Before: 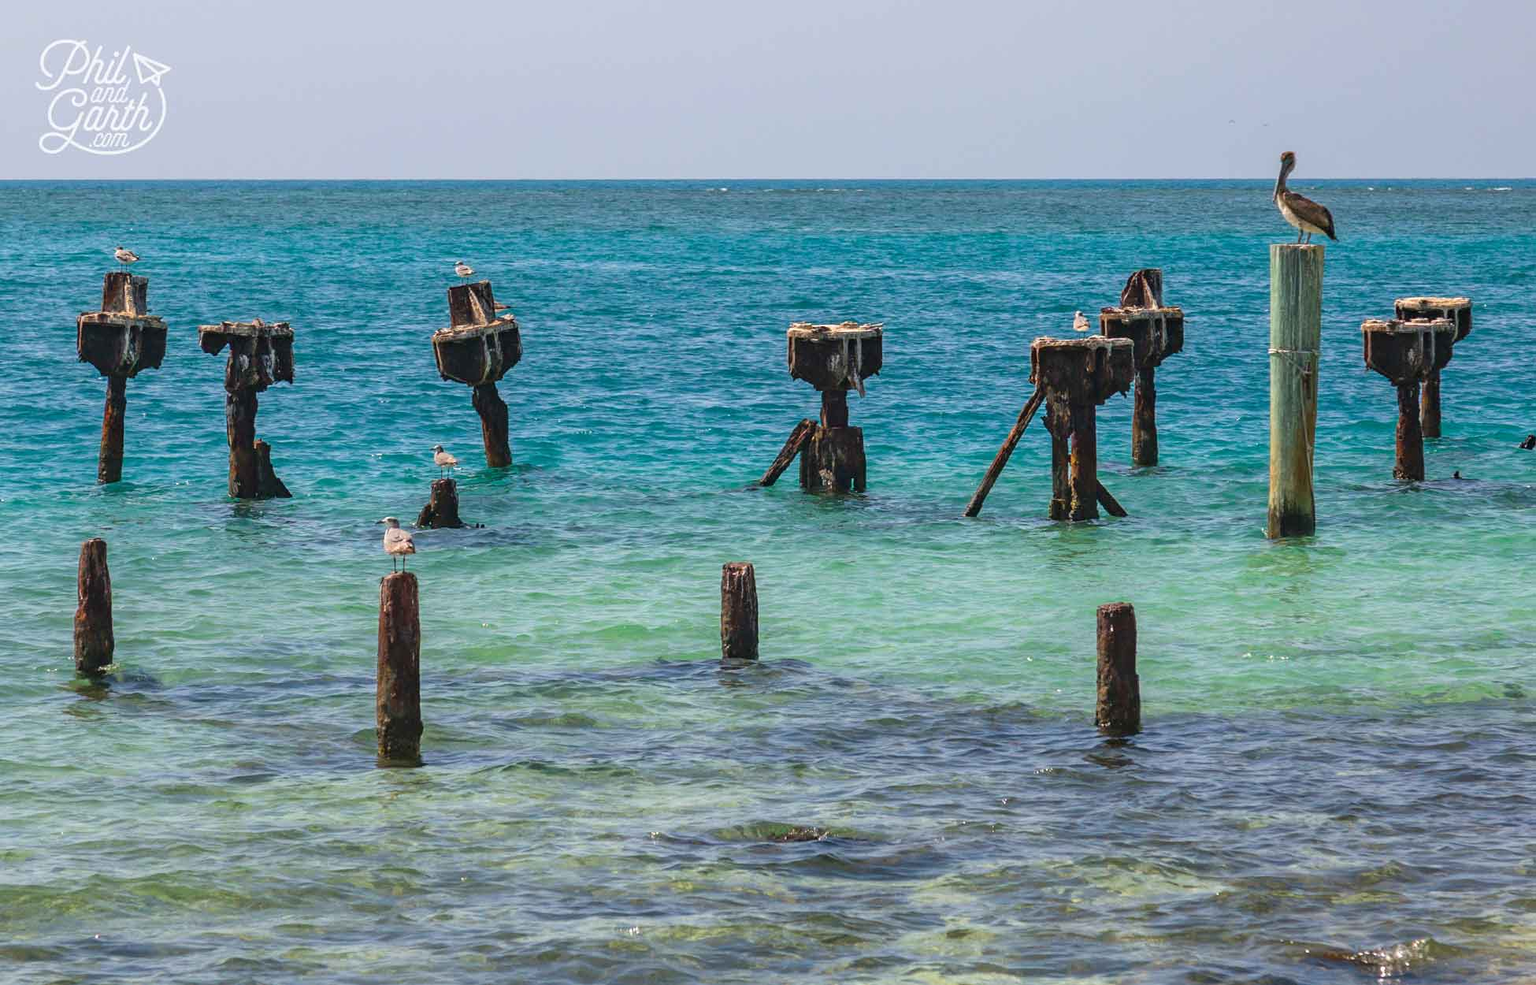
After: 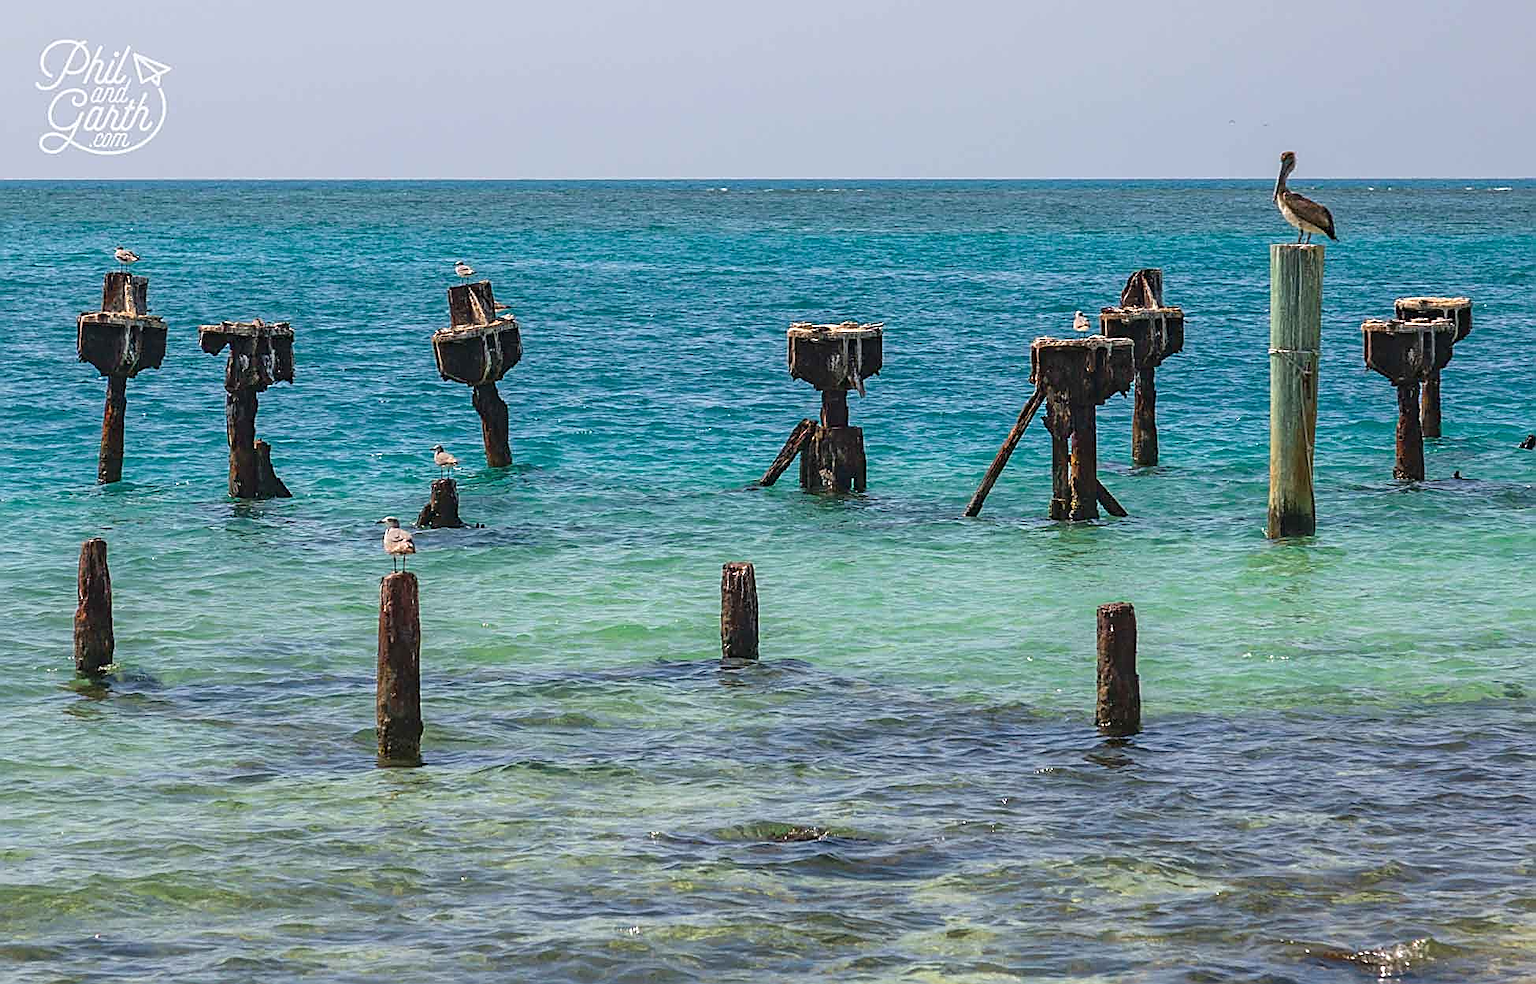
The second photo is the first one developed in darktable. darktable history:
sharpen: amount 0.892
